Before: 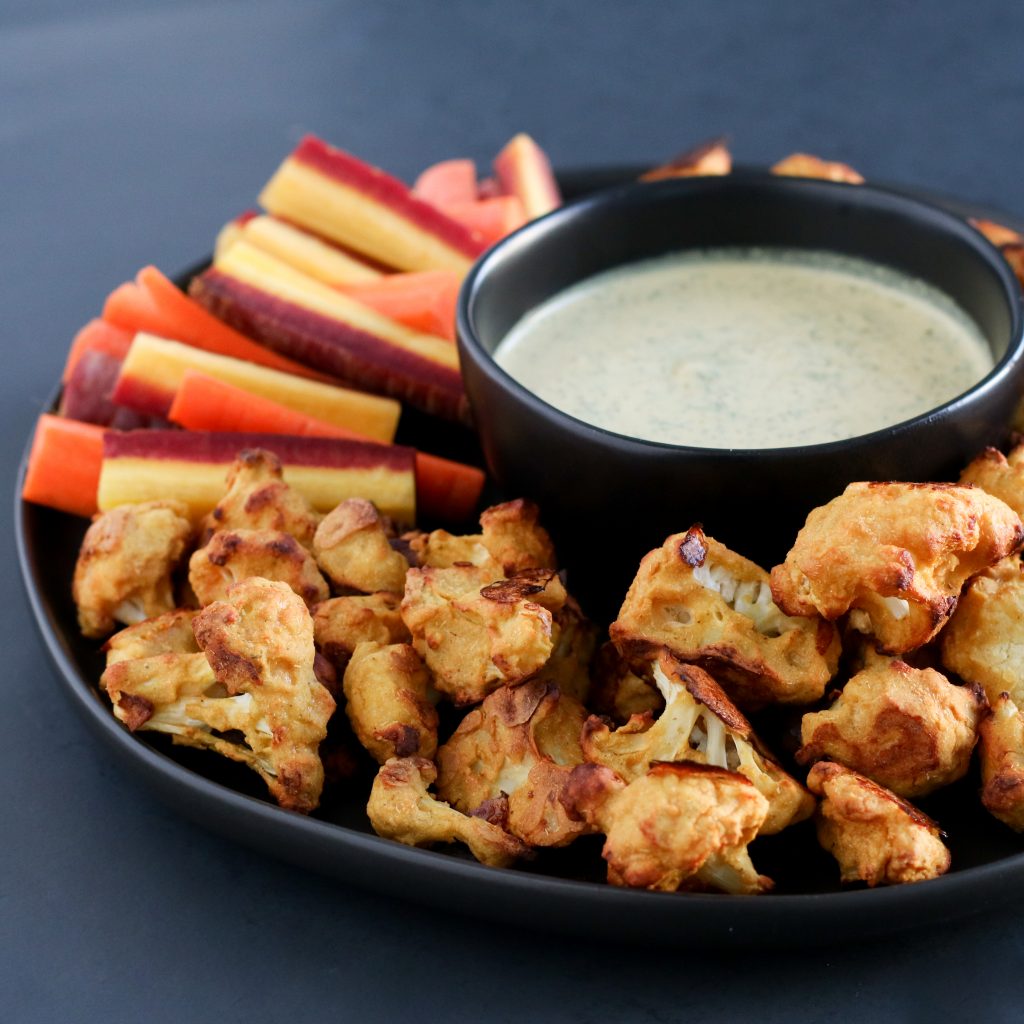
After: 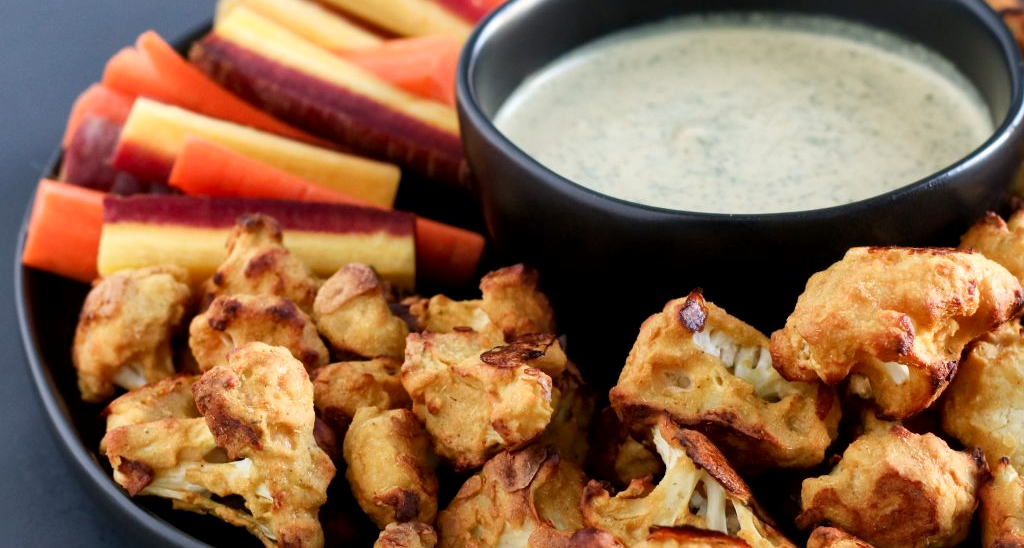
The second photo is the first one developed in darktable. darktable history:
crop and rotate: top 23.043%, bottom 23.437%
local contrast: mode bilateral grid, contrast 20, coarseness 50, detail 159%, midtone range 0.2
